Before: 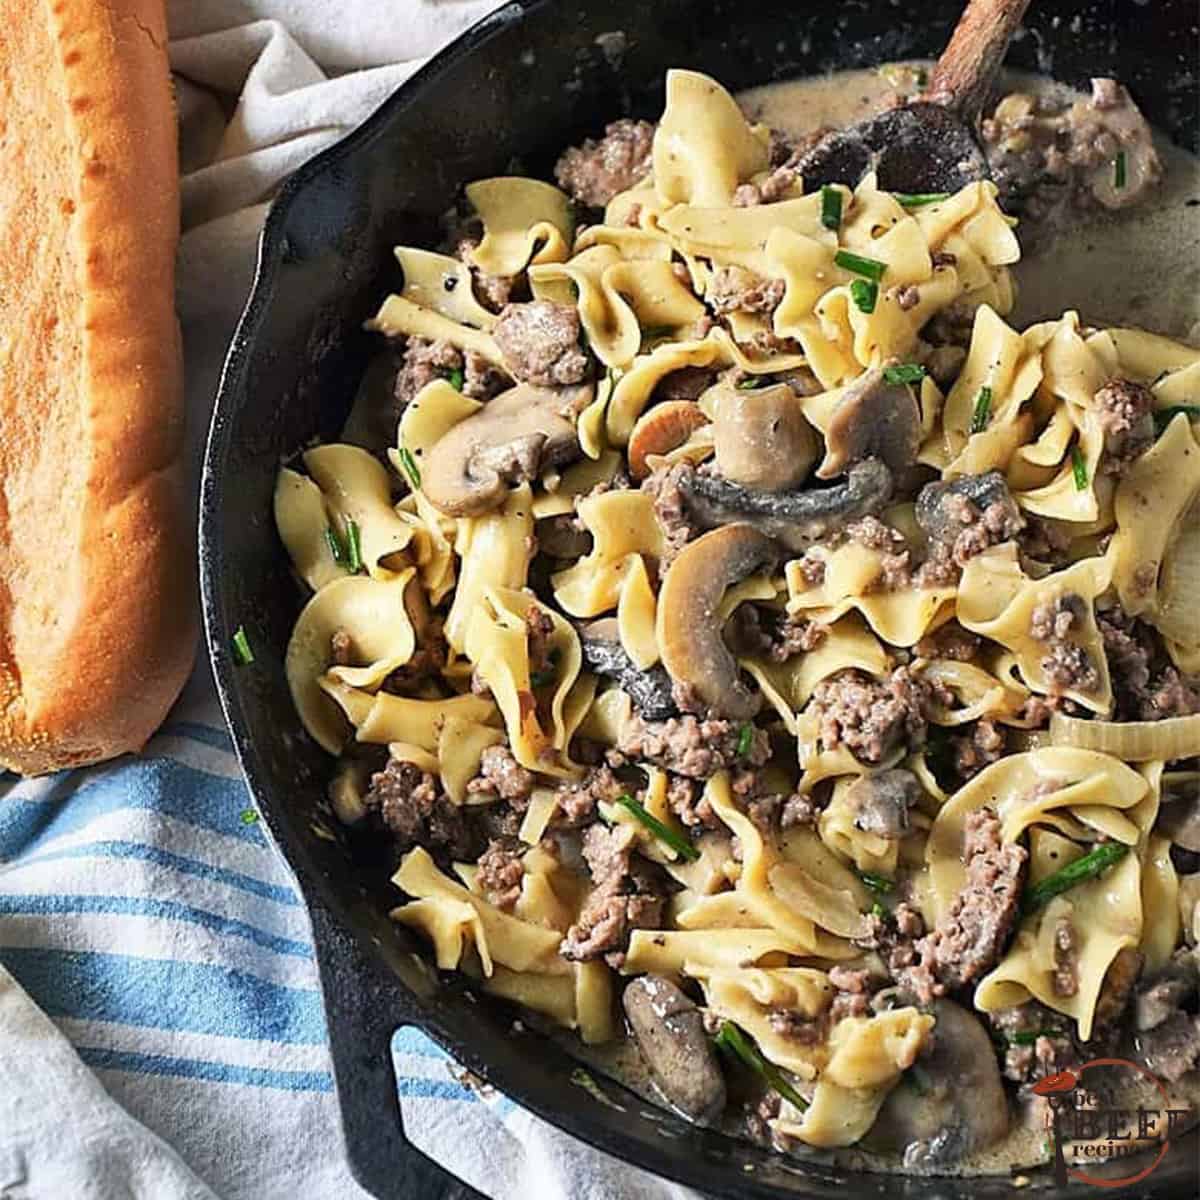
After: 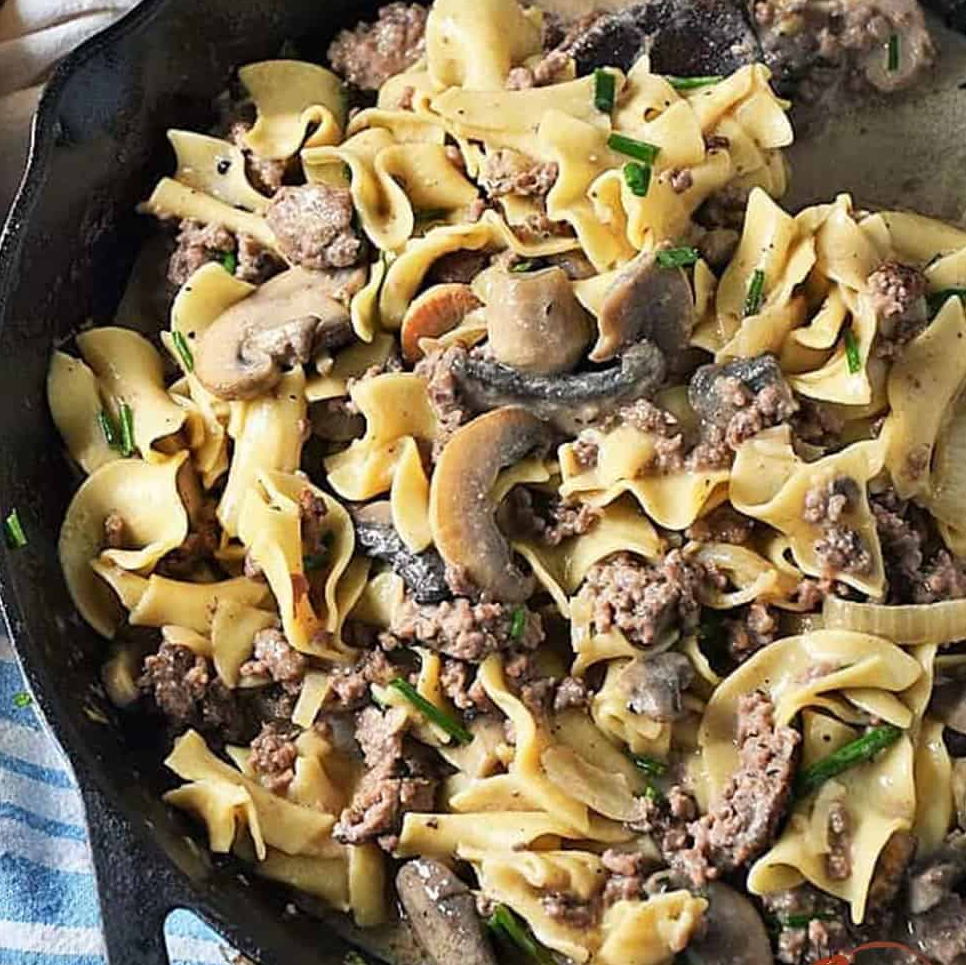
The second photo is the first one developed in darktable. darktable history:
crop: left 18.991%, top 9.759%, right 0.001%, bottom 9.722%
